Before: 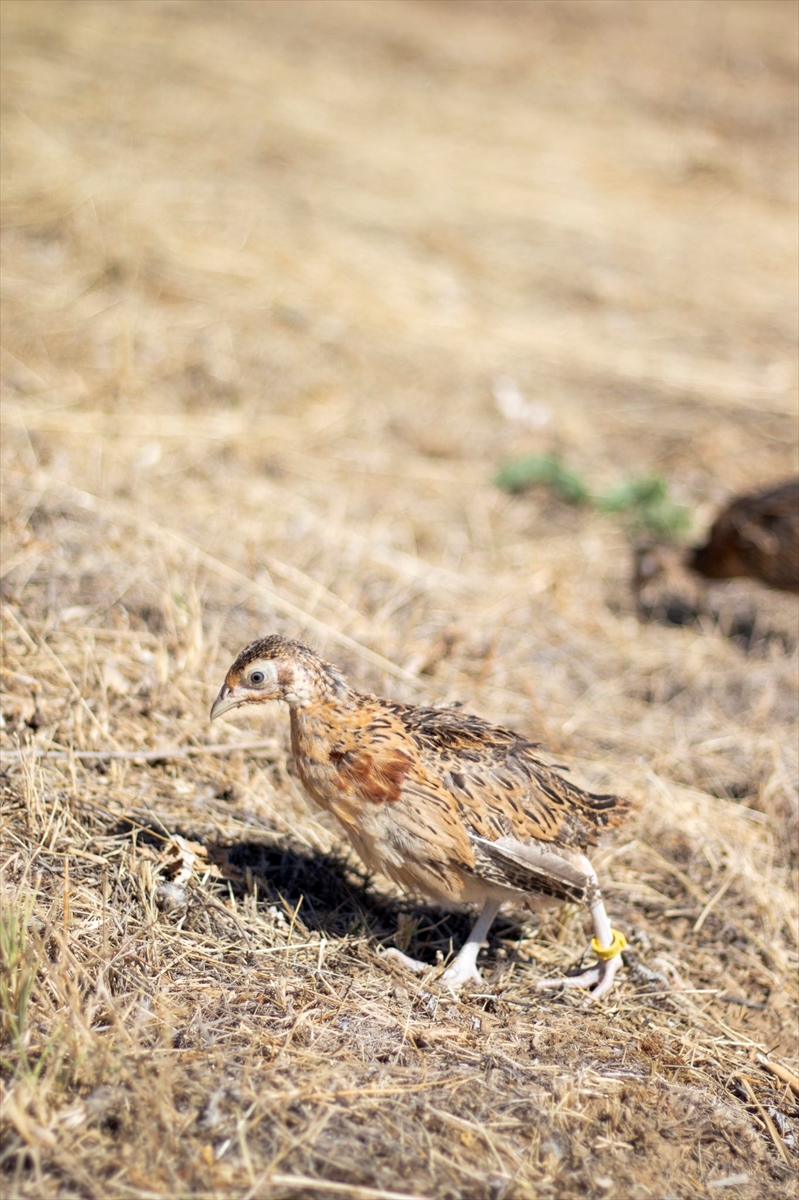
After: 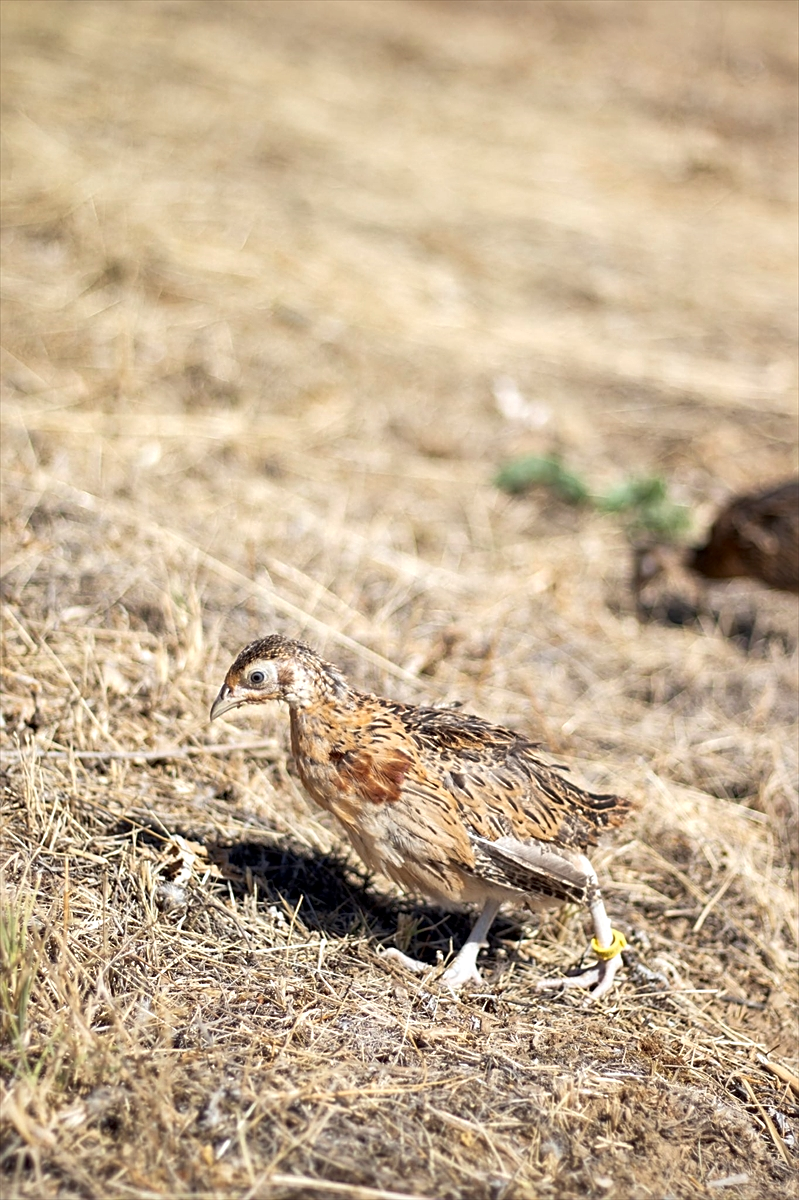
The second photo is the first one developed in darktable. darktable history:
local contrast: mode bilateral grid, contrast 20, coarseness 50, detail 144%, midtone range 0.2
sharpen: on, module defaults
